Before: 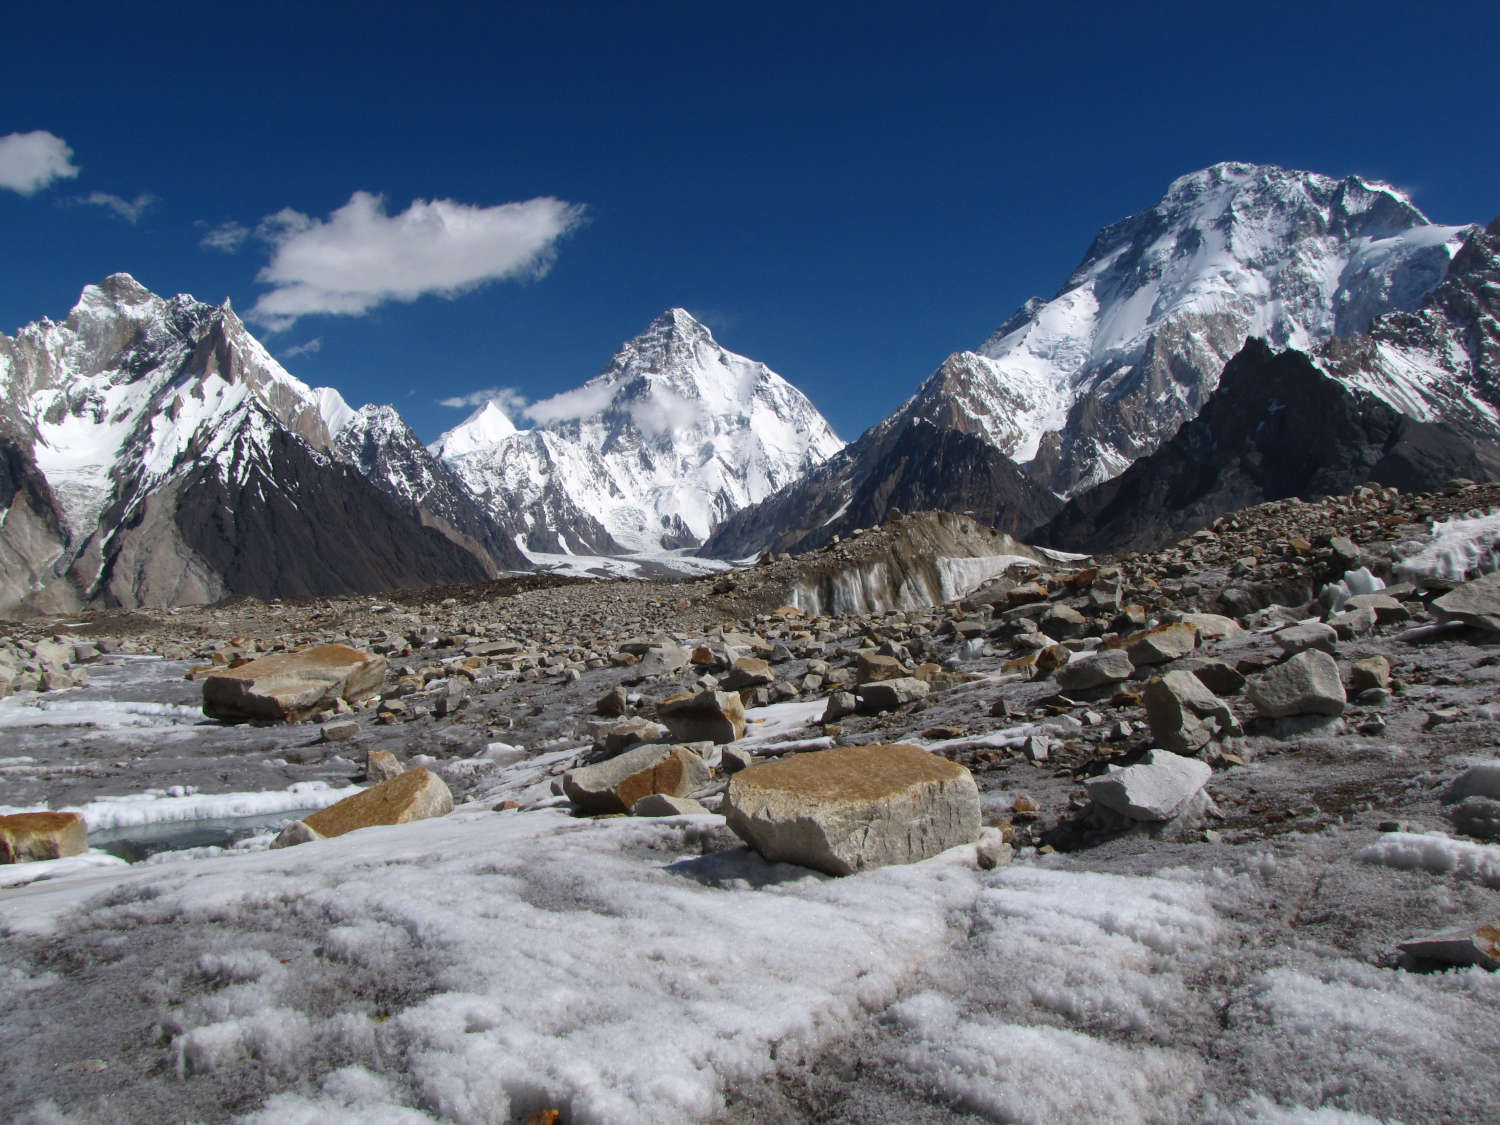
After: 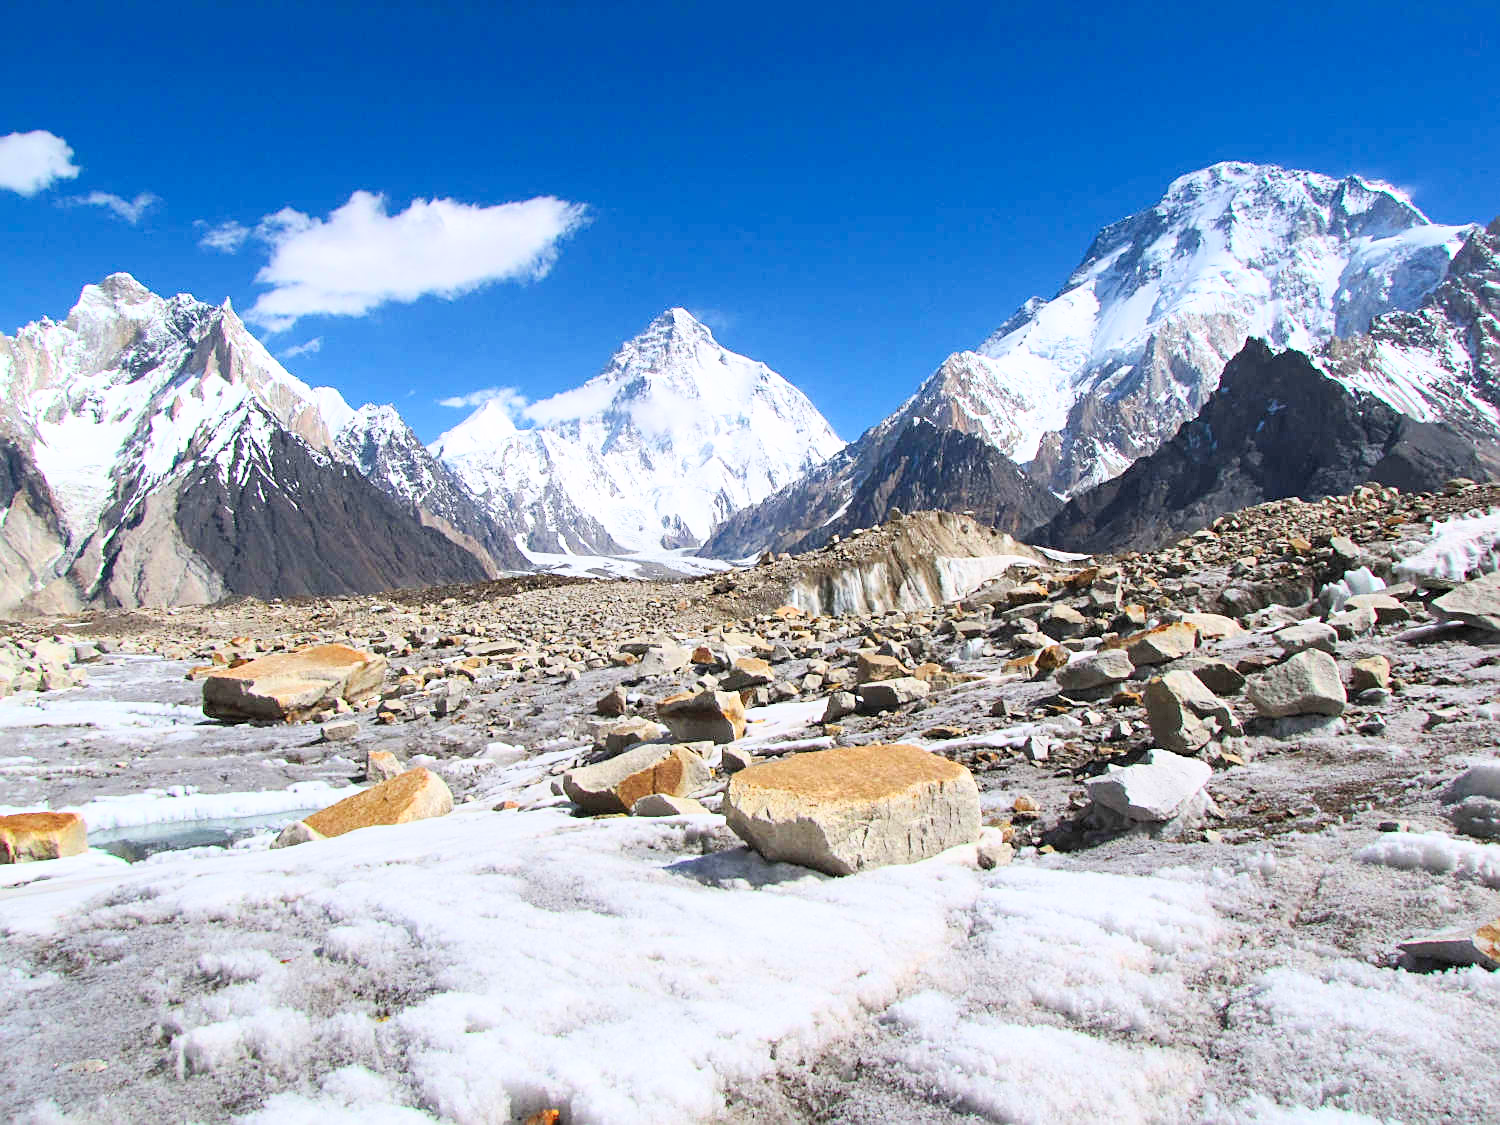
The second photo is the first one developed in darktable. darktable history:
sharpen: on, module defaults
exposure: black level correction 0.001, exposure 1.132 EV, compensate exposure bias true, compensate highlight preservation false
filmic rgb: black relative exposure -16 EV, white relative exposure 4 EV, threshold 3 EV, target black luminance 0%, hardness 7.55, latitude 72.49%, contrast 0.903, highlights saturation mix 11.18%, shadows ↔ highlights balance -0.373%, enable highlight reconstruction true
contrast brightness saturation: contrast 0.24, brightness 0.264, saturation 0.379
